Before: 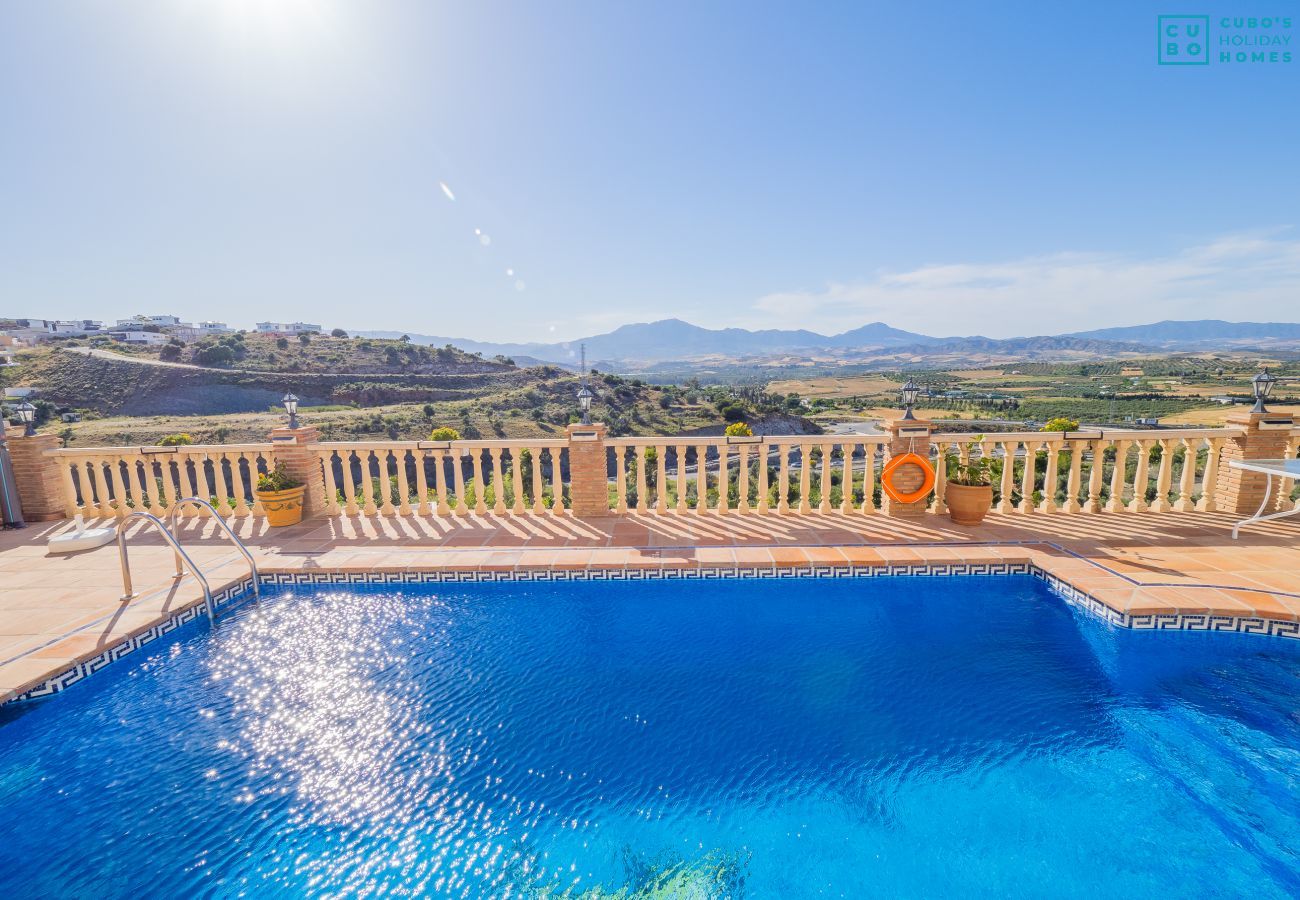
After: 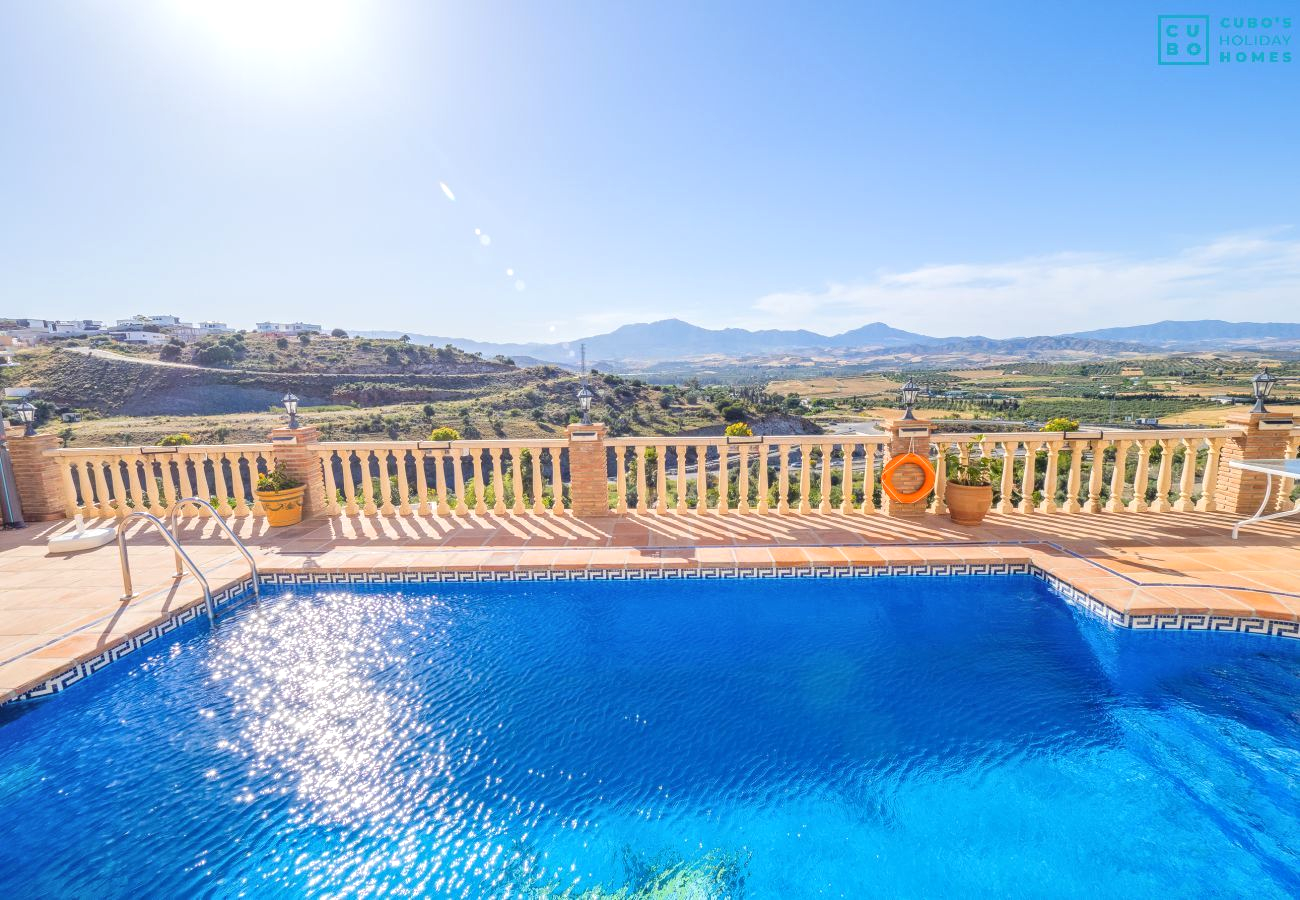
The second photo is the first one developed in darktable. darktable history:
exposure: exposure 0.3 EV, compensate highlight preservation false
local contrast: detail 110%
